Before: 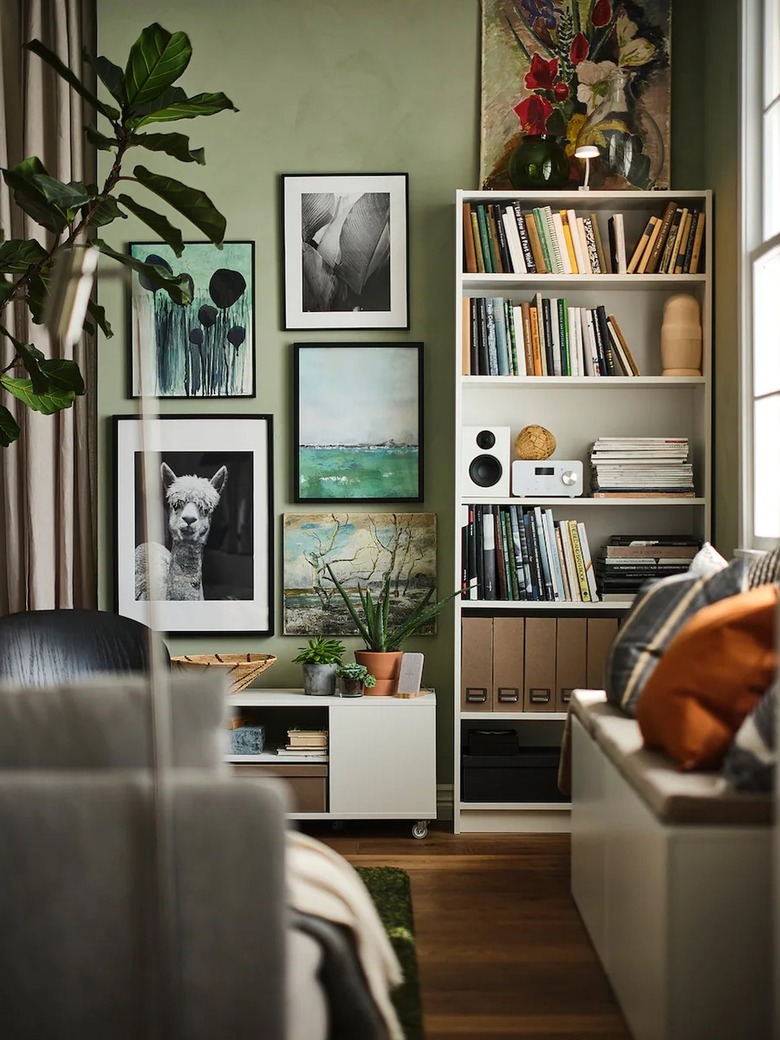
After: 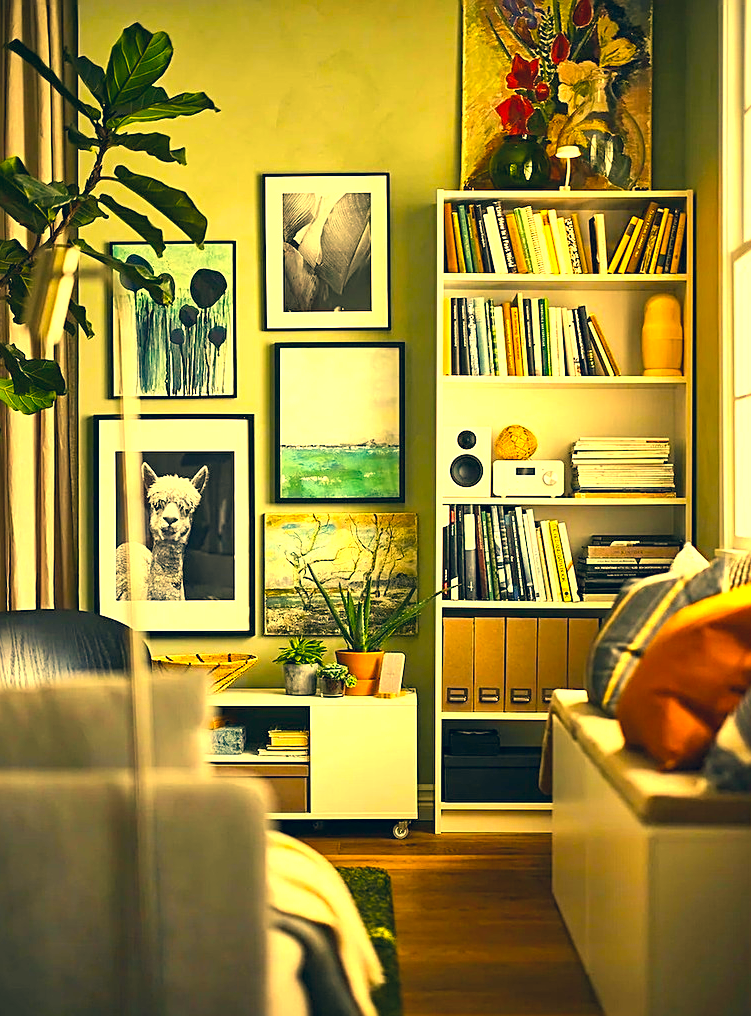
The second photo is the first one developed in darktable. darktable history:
crop and rotate: left 2.536%, right 1.107%, bottom 2.246%
white balance: red 1.08, blue 0.791
color correction: highlights a* 10.32, highlights b* 14.66, shadows a* -9.59, shadows b* -15.02
sharpen: on, module defaults
exposure: black level correction 0, exposure 1.1 EV, compensate highlight preservation false
color balance rgb: linear chroma grading › global chroma 15%, perceptual saturation grading › global saturation 30%
